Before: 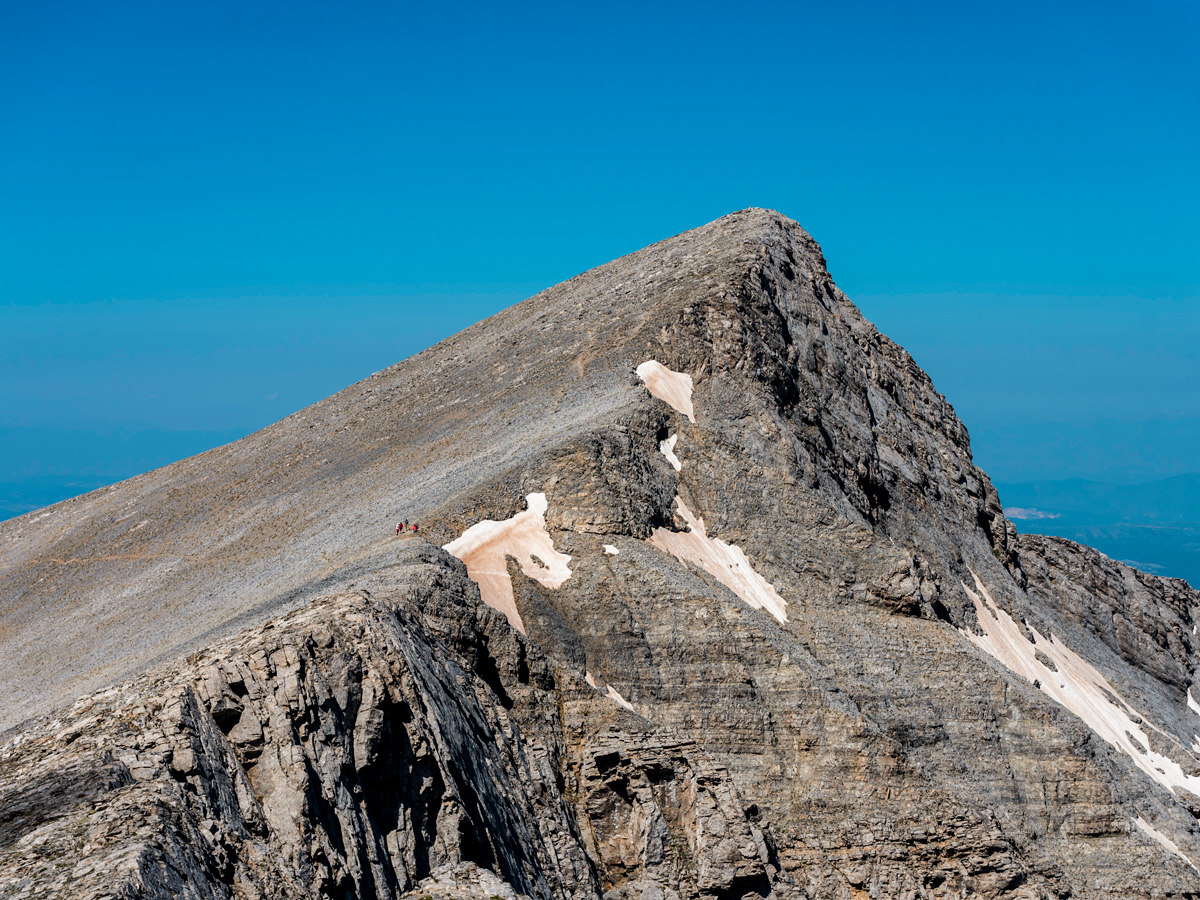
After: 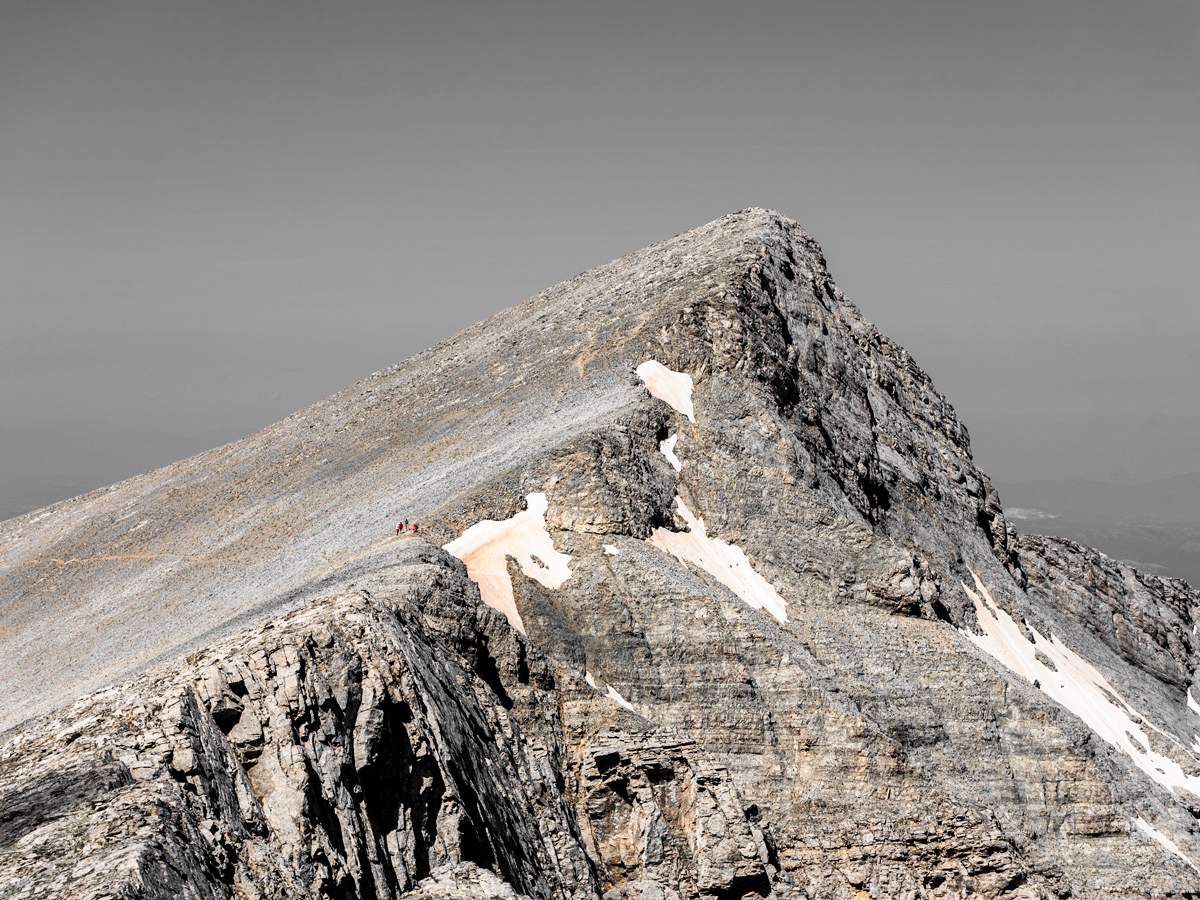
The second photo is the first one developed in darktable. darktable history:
color zones: curves: ch0 [(0, 0.447) (0.184, 0.543) (0.323, 0.476) (0.429, 0.445) (0.571, 0.443) (0.714, 0.451) (0.857, 0.452) (1, 0.447)]; ch1 [(0, 0.464) (0.176, 0.46) (0.287, 0.177) (0.429, 0.002) (0.571, 0) (0.714, 0) (0.857, 0) (1, 0.464)]
tone equalizer: mask exposure compensation -0.5 EV
base curve: curves: ch0 [(0, 0) (0.579, 0.807) (1, 1)], preserve colors none
